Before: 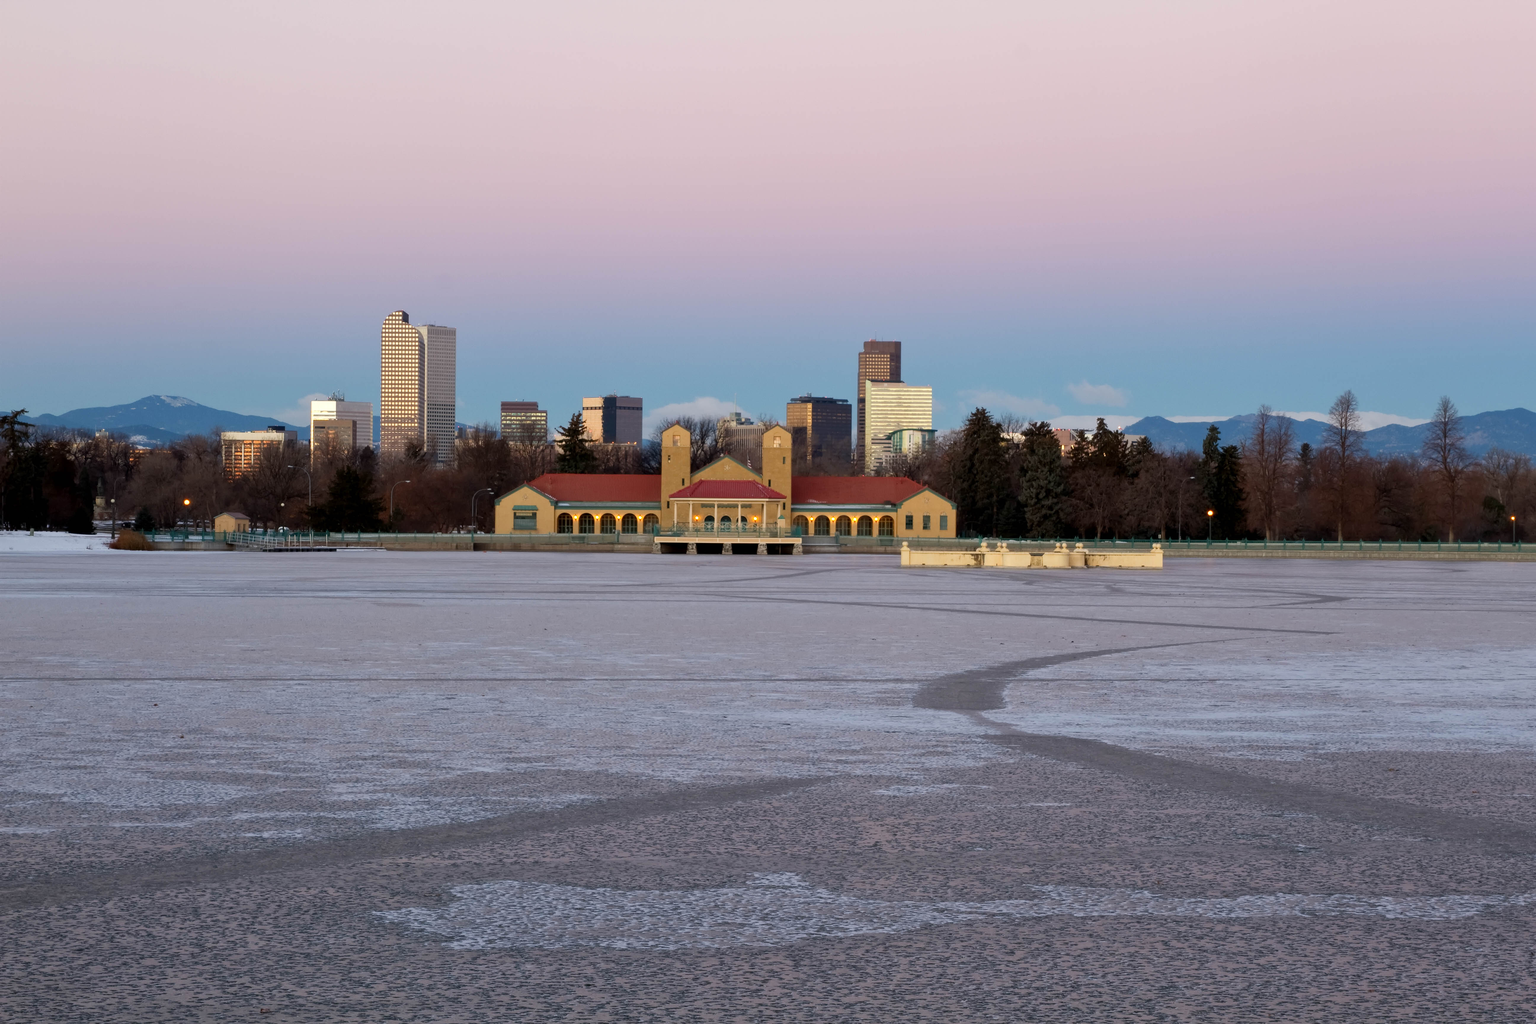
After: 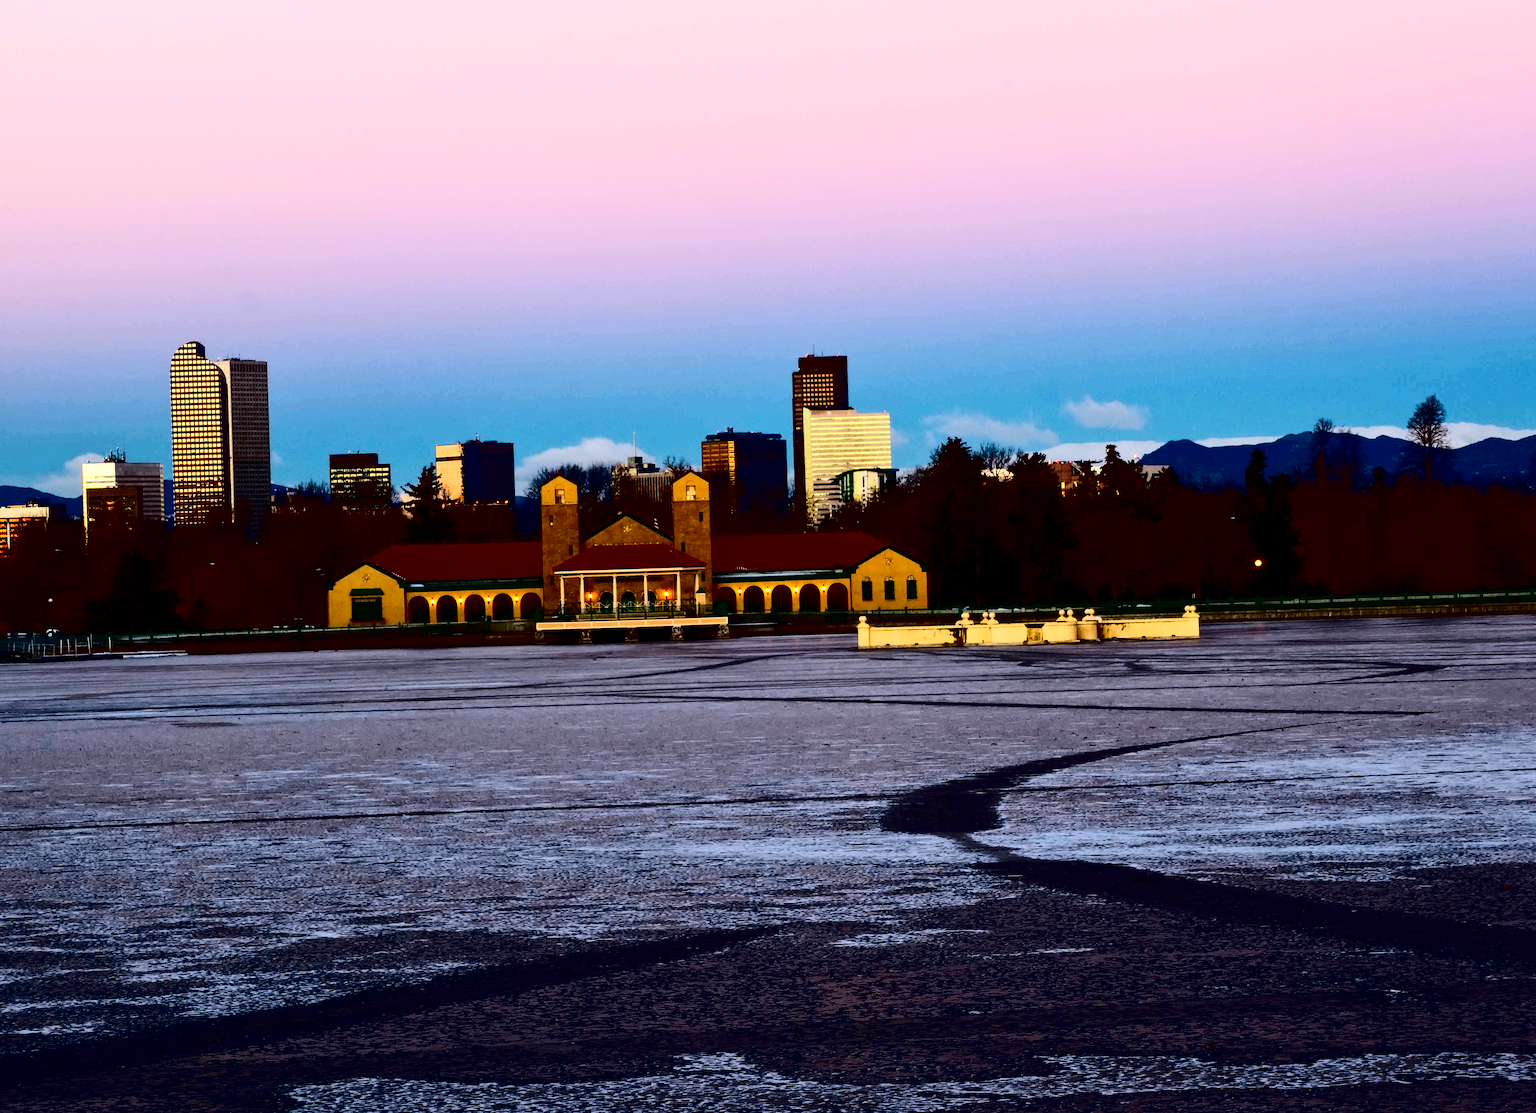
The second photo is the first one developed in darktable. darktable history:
rotate and perspective: rotation -2.29°, automatic cropping off
contrast brightness saturation: contrast 0.77, brightness -1, saturation 1
crop: left 16.768%, top 8.653%, right 8.362%, bottom 12.485%
